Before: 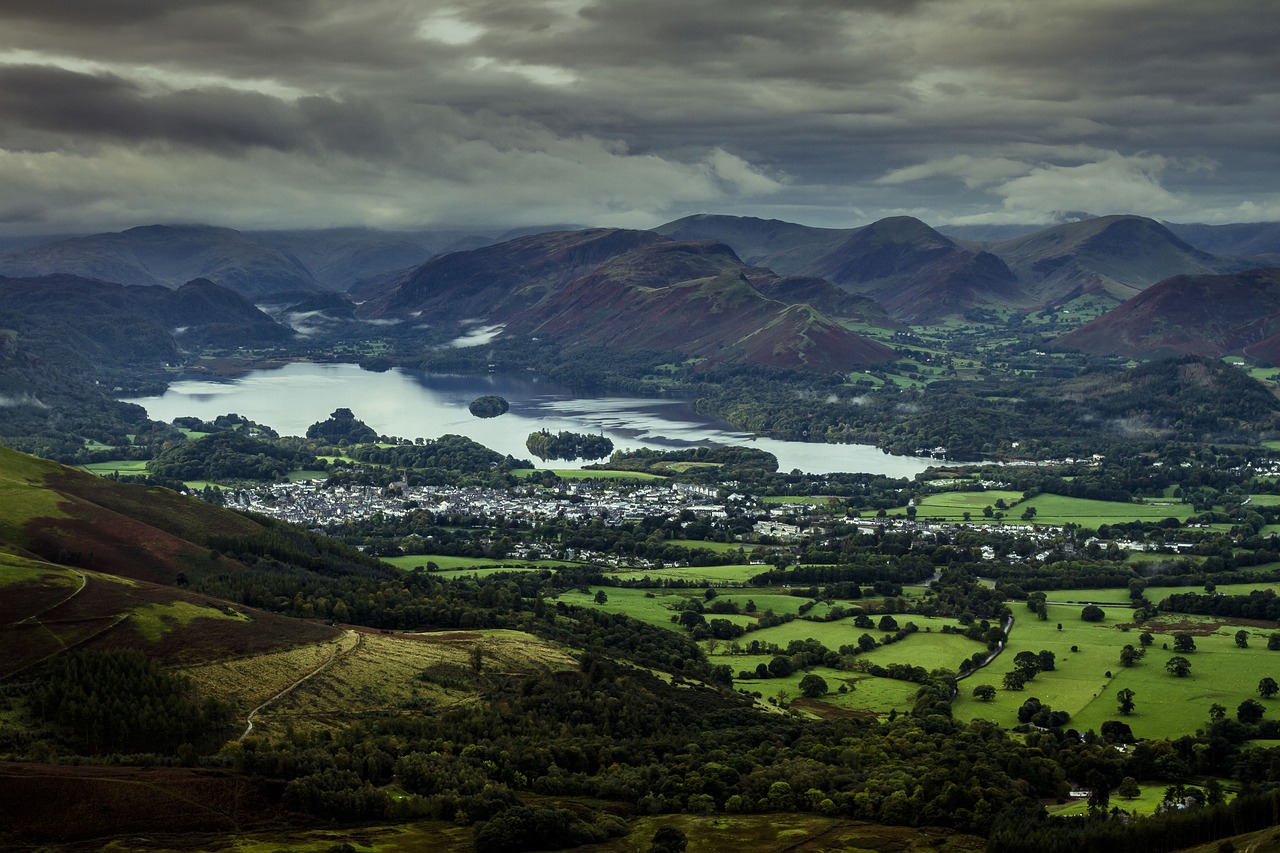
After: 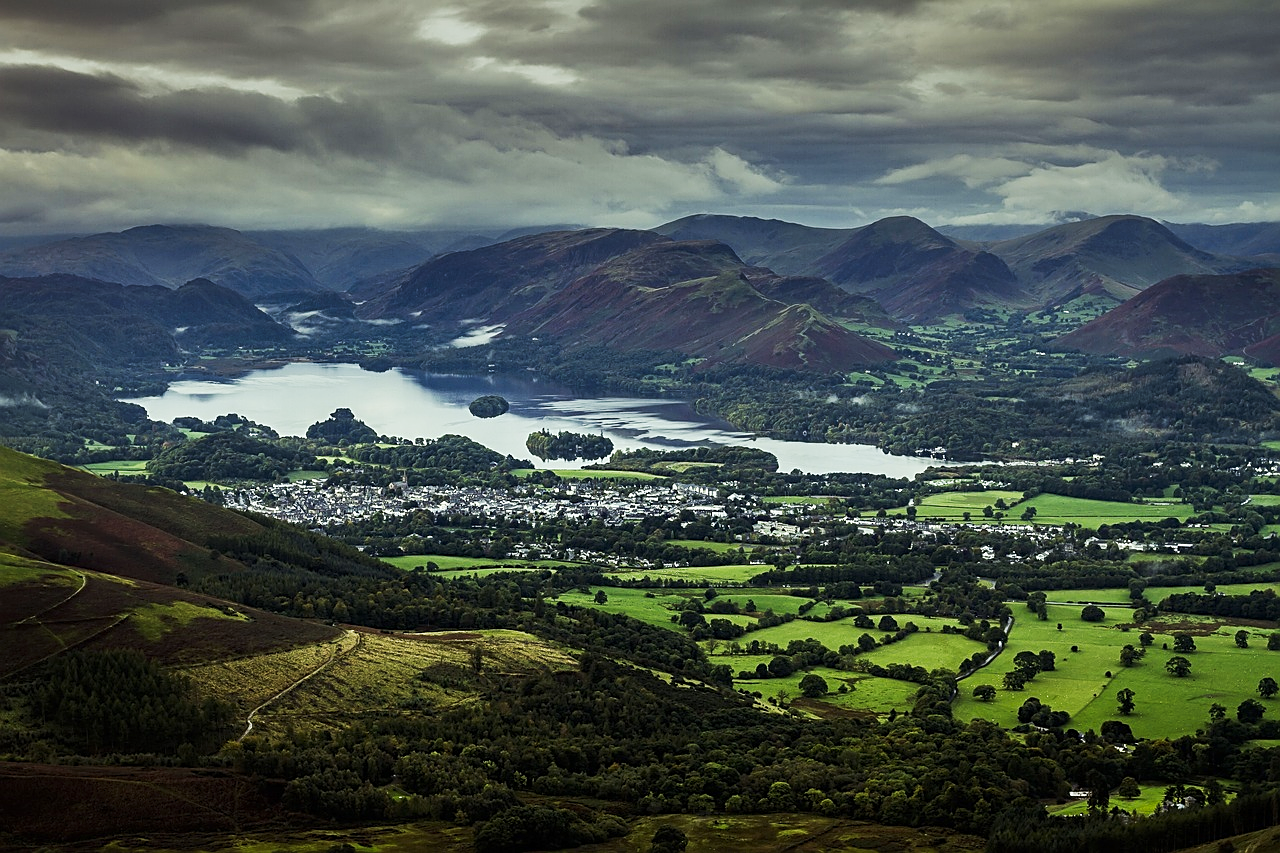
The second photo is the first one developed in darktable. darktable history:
sharpen: on, module defaults
tone curve: curves: ch0 [(0, 0) (0.003, 0.006) (0.011, 0.015) (0.025, 0.032) (0.044, 0.054) (0.069, 0.079) (0.1, 0.111) (0.136, 0.146) (0.177, 0.186) (0.224, 0.229) (0.277, 0.286) (0.335, 0.348) (0.399, 0.426) (0.468, 0.514) (0.543, 0.609) (0.623, 0.706) (0.709, 0.789) (0.801, 0.862) (0.898, 0.926) (1, 1)], preserve colors none
